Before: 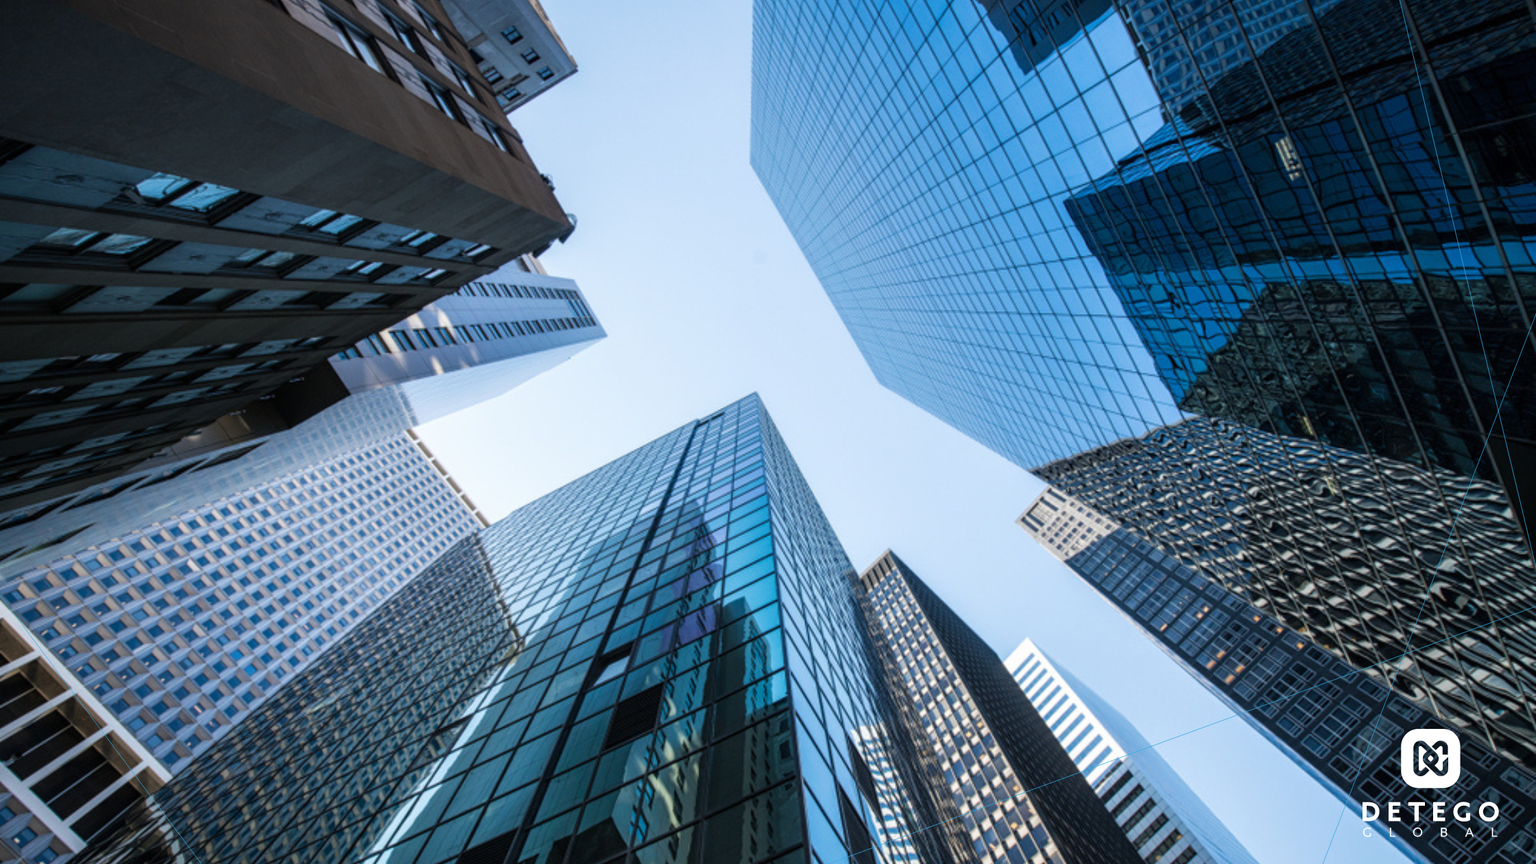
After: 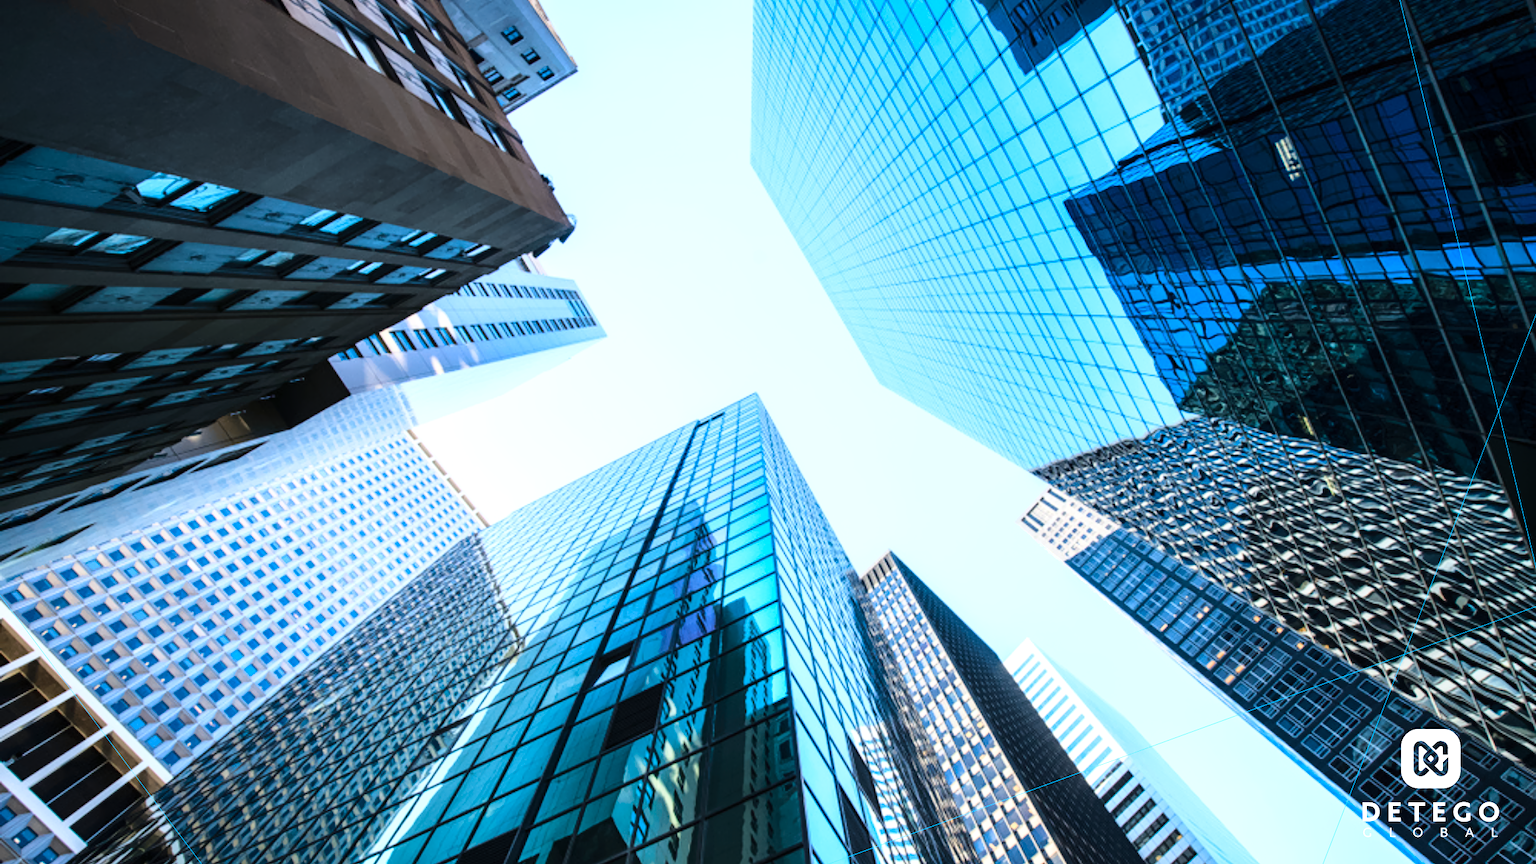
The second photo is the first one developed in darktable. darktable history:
base curve: curves: ch0 [(0, 0) (0.028, 0.03) (0.121, 0.232) (0.46, 0.748) (0.859, 0.968) (1, 1)]
denoise (profiled): preserve shadows 1.11, scattering 0.121, a [-1, 0, 0], b [0, 0, 0], compensate highlight preservation false
color balance rgb: perceptual saturation grading › global saturation 25%, perceptual saturation grading › highlights -50%, perceptual saturation grading › shadows 30%, perceptual brilliance grading › global brilliance 12%, global vibrance 20%
